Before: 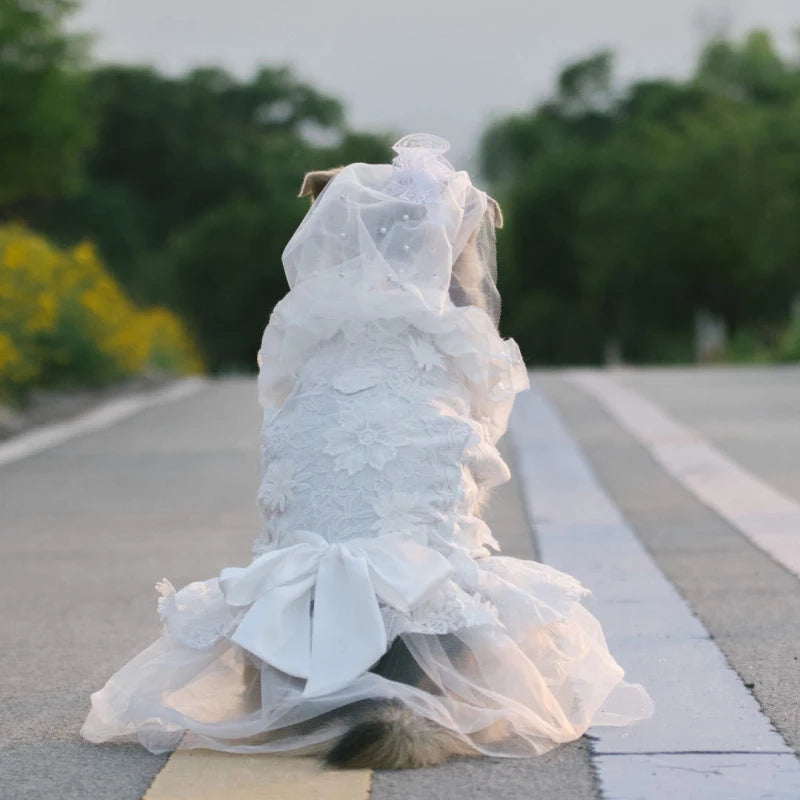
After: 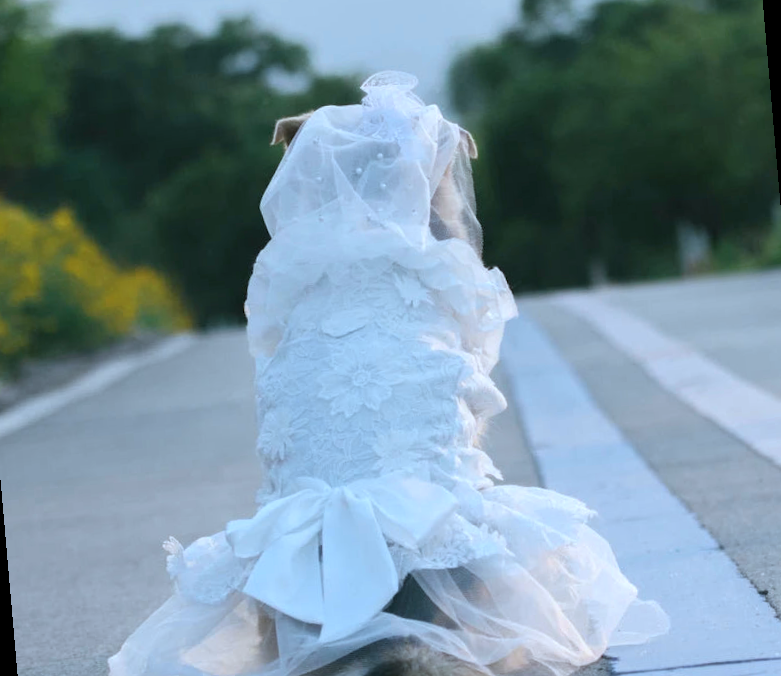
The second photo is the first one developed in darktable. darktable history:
color calibration: output R [1.063, -0.012, -0.003, 0], output G [0, 1.022, 0.021, 0], output B [-0.079, 0.047, 1, 0], illuminant custom, x 0.389, y 0.387, temperature 3838.64 K
rotate and perspective: rotation -5°, crop left 0.05, crop right 0.952, crop top 0.11, crop bottom 0.89
